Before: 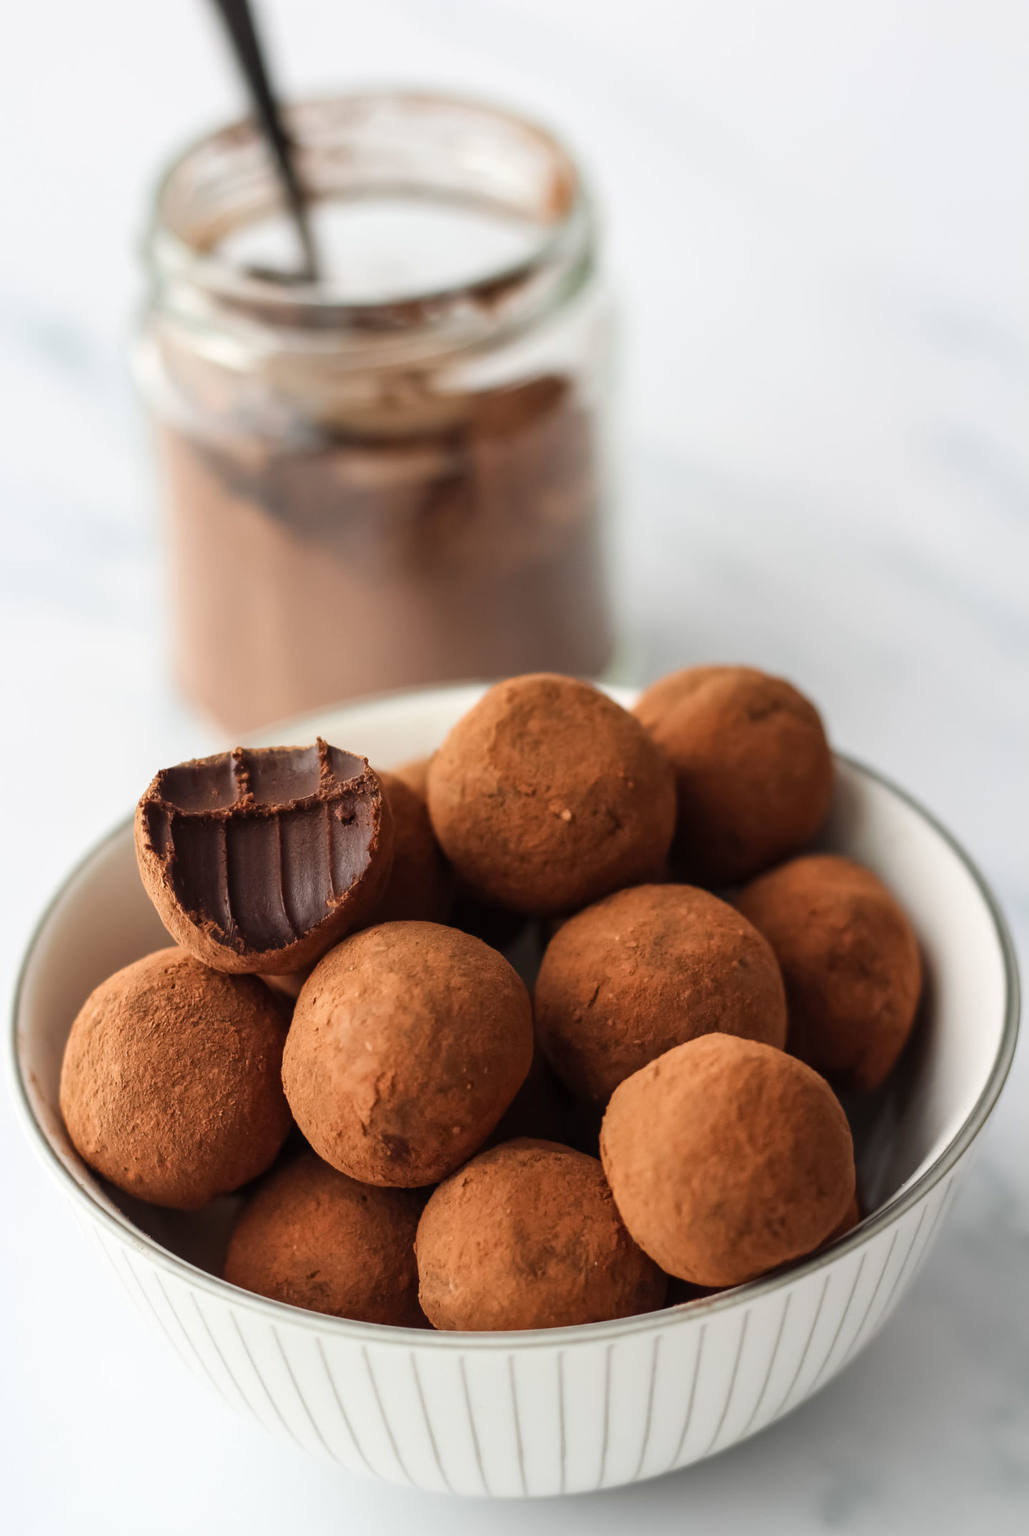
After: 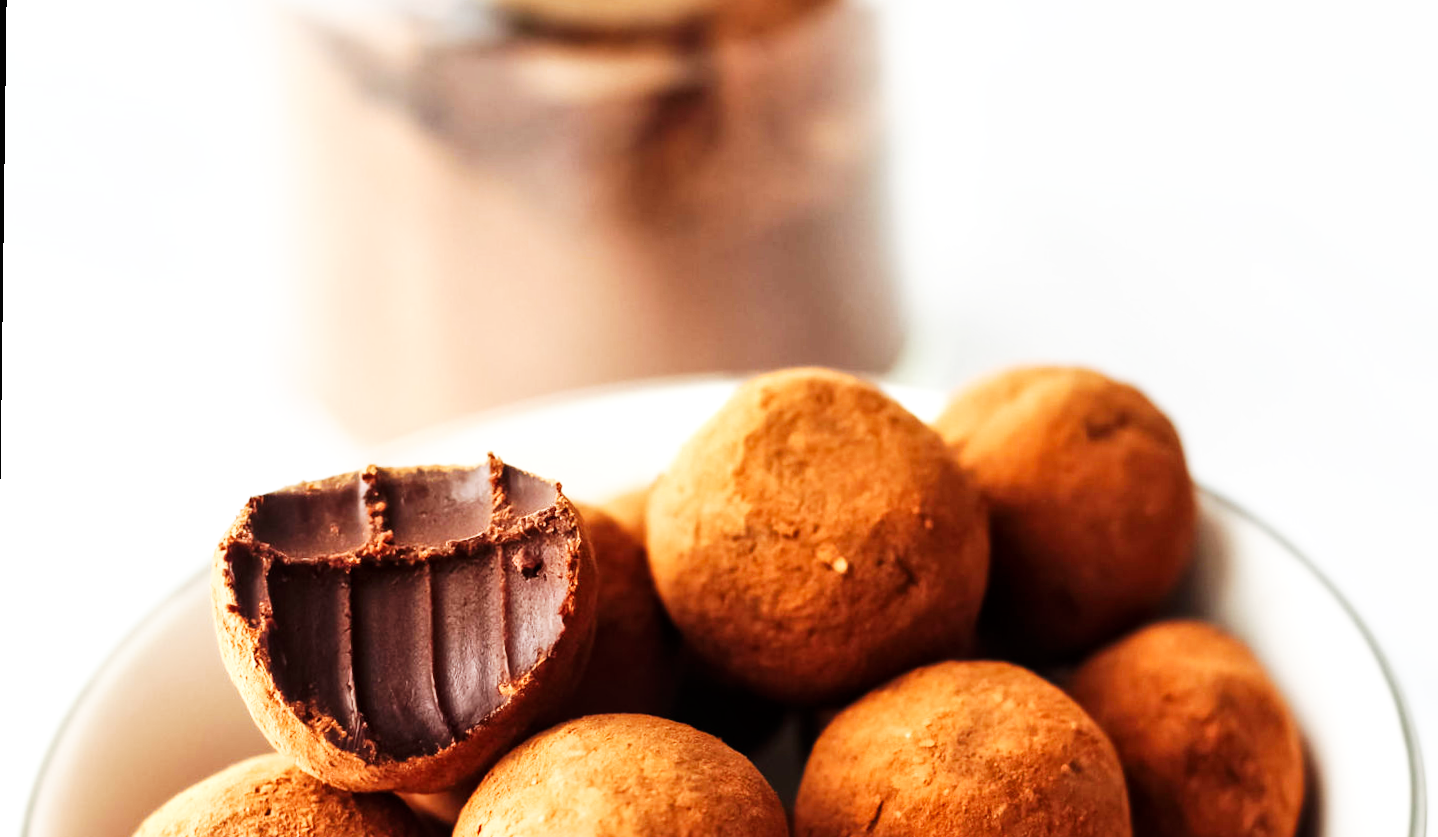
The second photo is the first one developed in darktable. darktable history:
exposure: black level correction -0.001, exposure 0.08 EV, compensate highlight preservation false
local contrast: mode bilateral grid, contrast 20, coarseness 50, detail 120%, midtone range 0.2
rotate and perspective: rotation 0.679°, lens shift (horizontal) 0.136, crop left 0.009, crop right 0.991, crop top 0.078, crop bottom 0.95
crop and rotate: top 23.84%, bottom 34.294%
base curve: curves: ch0 [(0, 0) (0.007, 0.004) (0.027, 0.03) (0.046, 0.07) (0.207, 0.54) (0.442, 0.872) (0.673, 0.972) (1, 1)], preserve colors none
